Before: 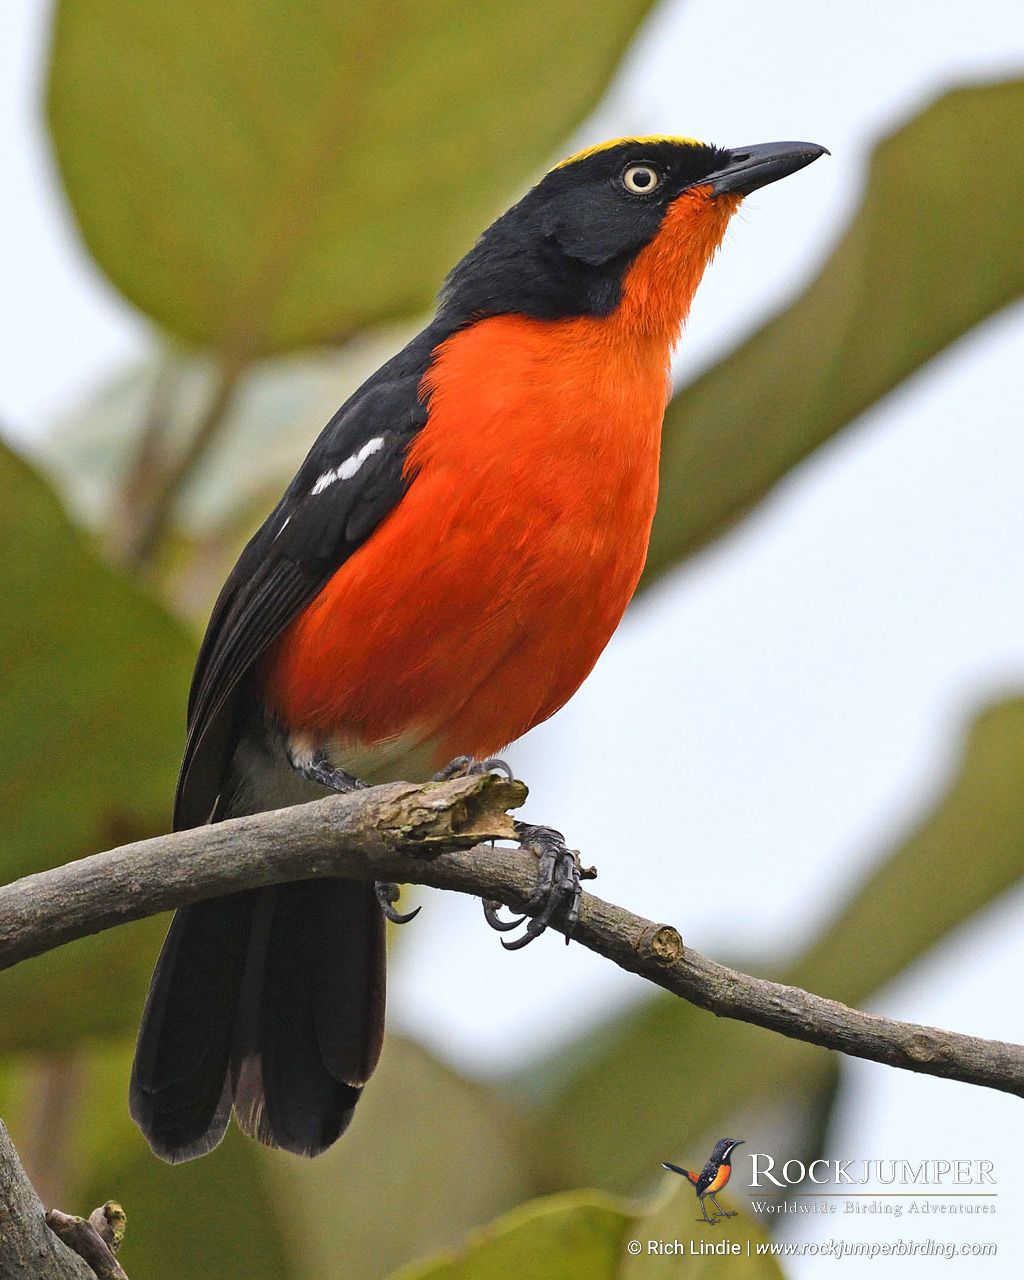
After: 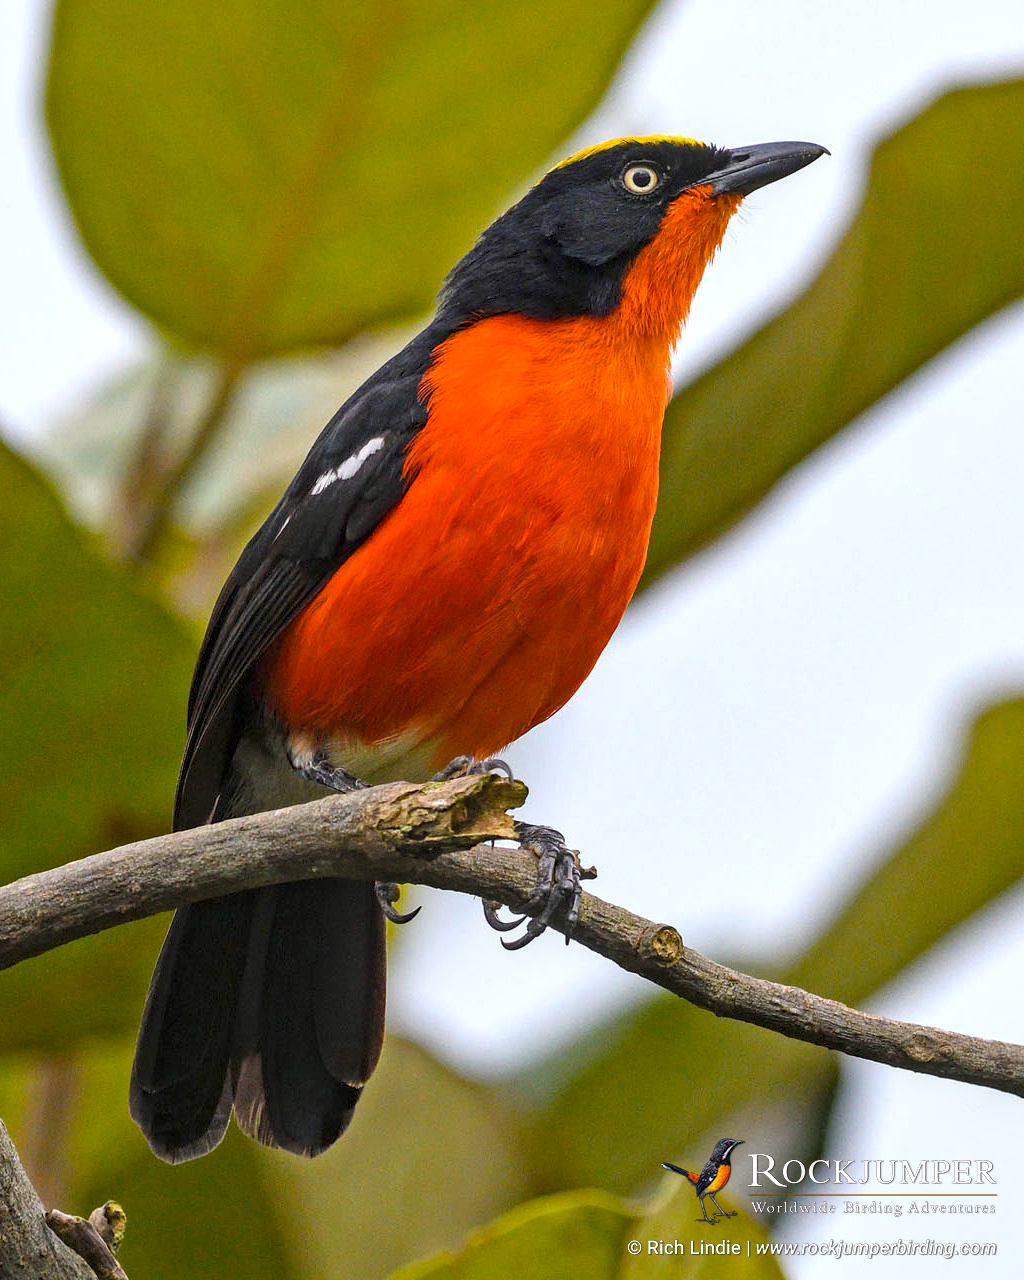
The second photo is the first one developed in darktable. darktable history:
local contrast: detail 130%
haze removal: compatibility mode true, adaptive false
color balance rgb: shadows lift › chroma 0.693%, shadows lift › hue 111.09°, highlights gain › chroma 0.206%, highlights gain › hue 330.29°, perceptual saturation grading › global saturation 19.967%, global vibrance 20%
